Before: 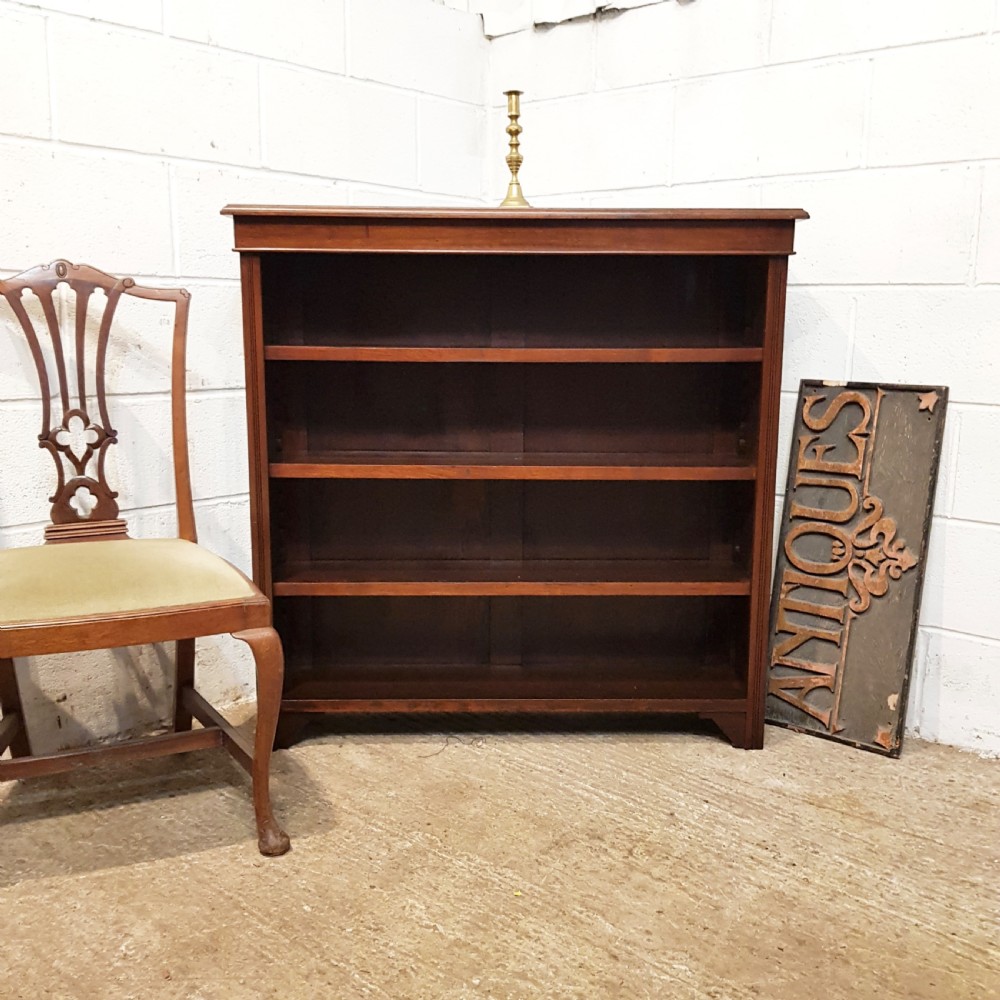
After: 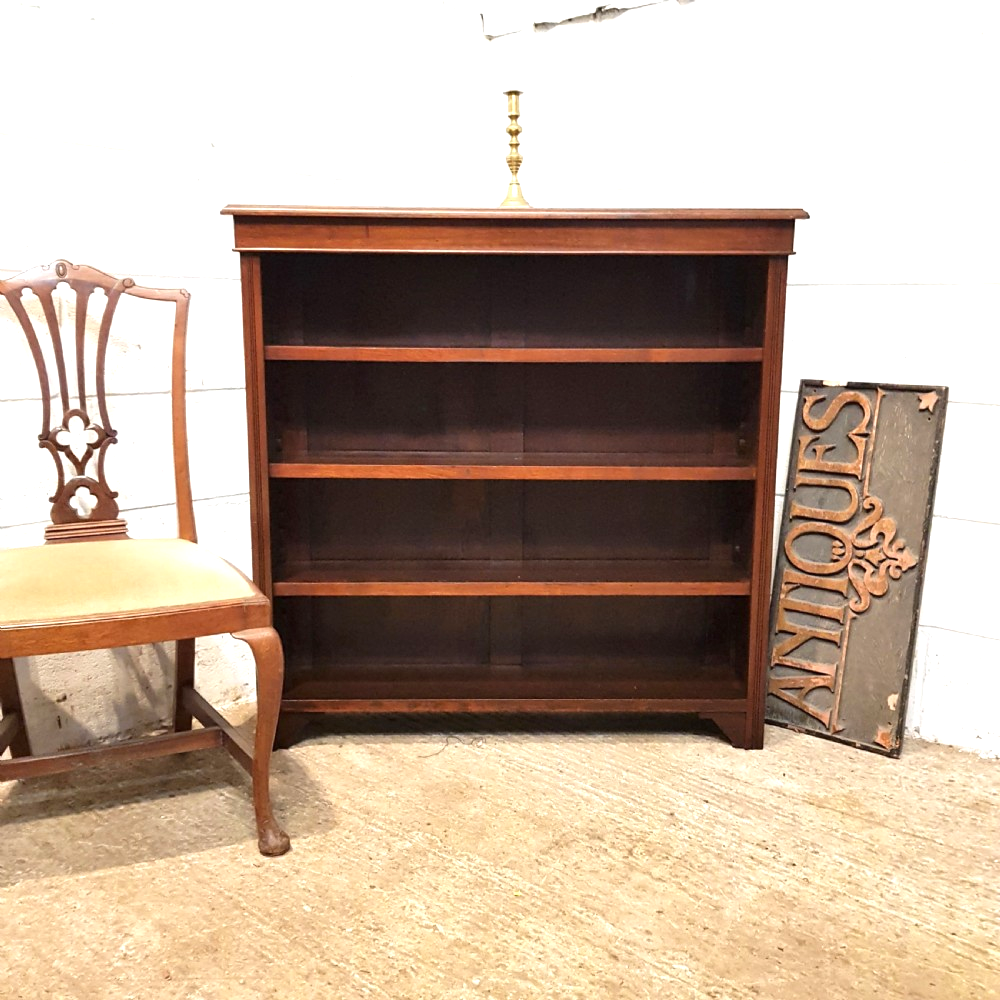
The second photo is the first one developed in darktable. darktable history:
exposure: exposure 0.65 EV, compensate highlight preservation false
